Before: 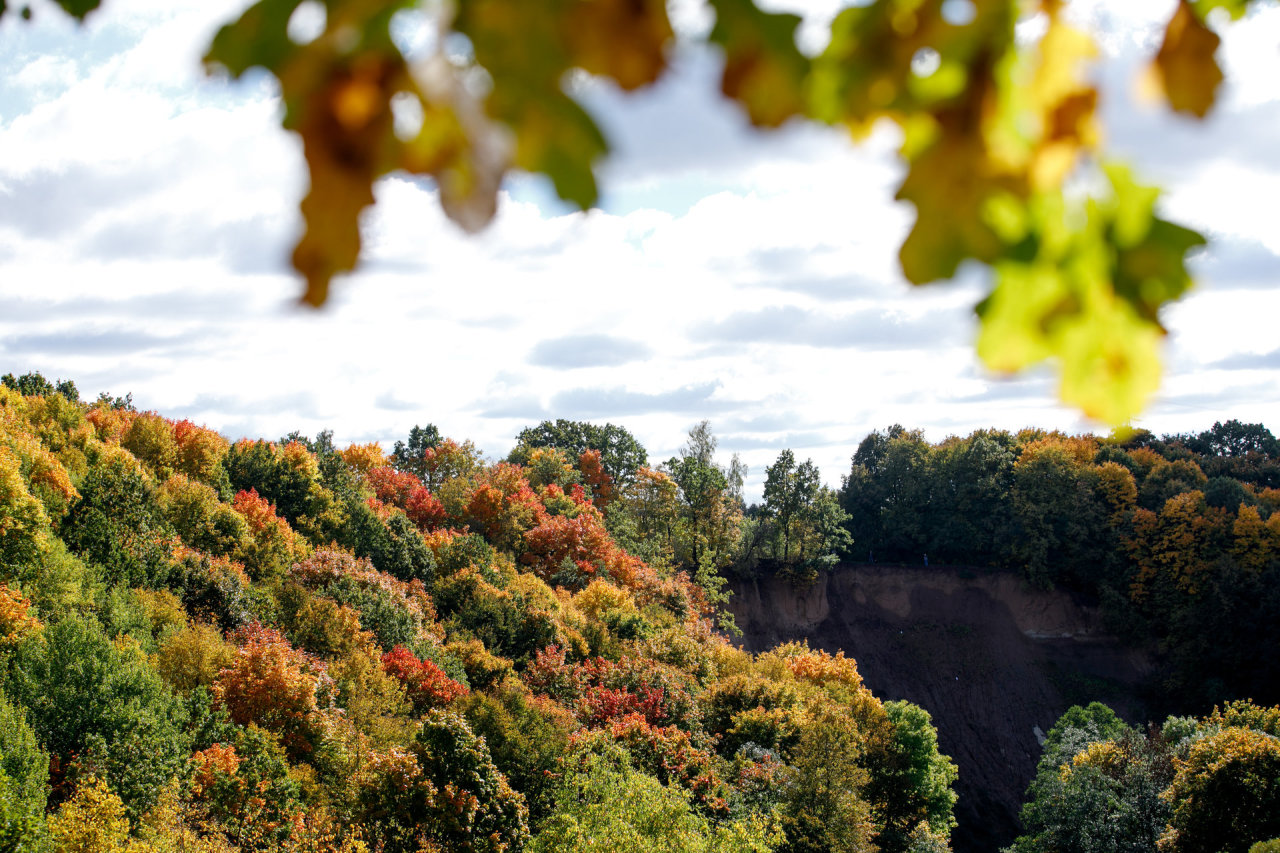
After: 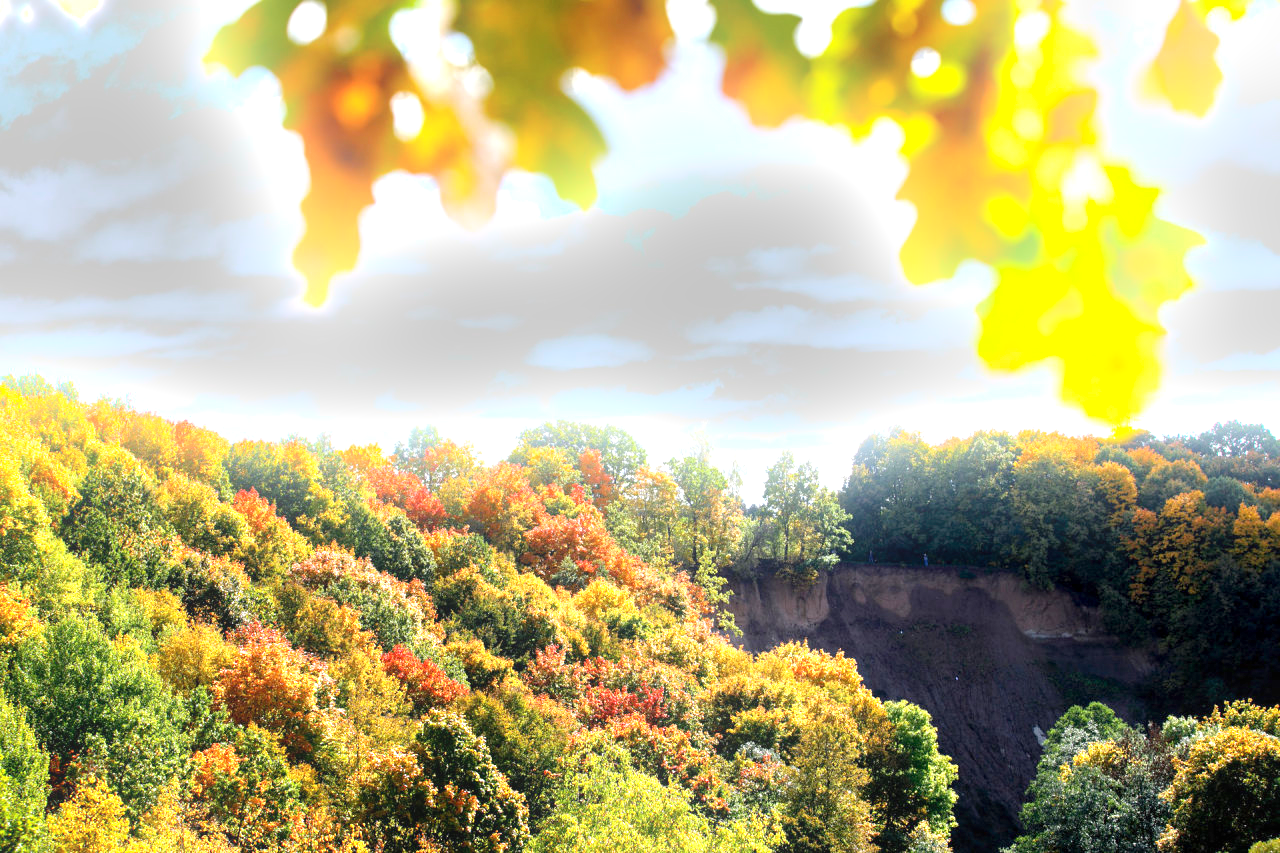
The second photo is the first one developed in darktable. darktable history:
exposure: black level correction 0.001, exposure 1.398 EV, compensate exposure bias true, compensate highlight preservation false
bloom: size 13.65%, threshold 98.39%, strength 4.82%
